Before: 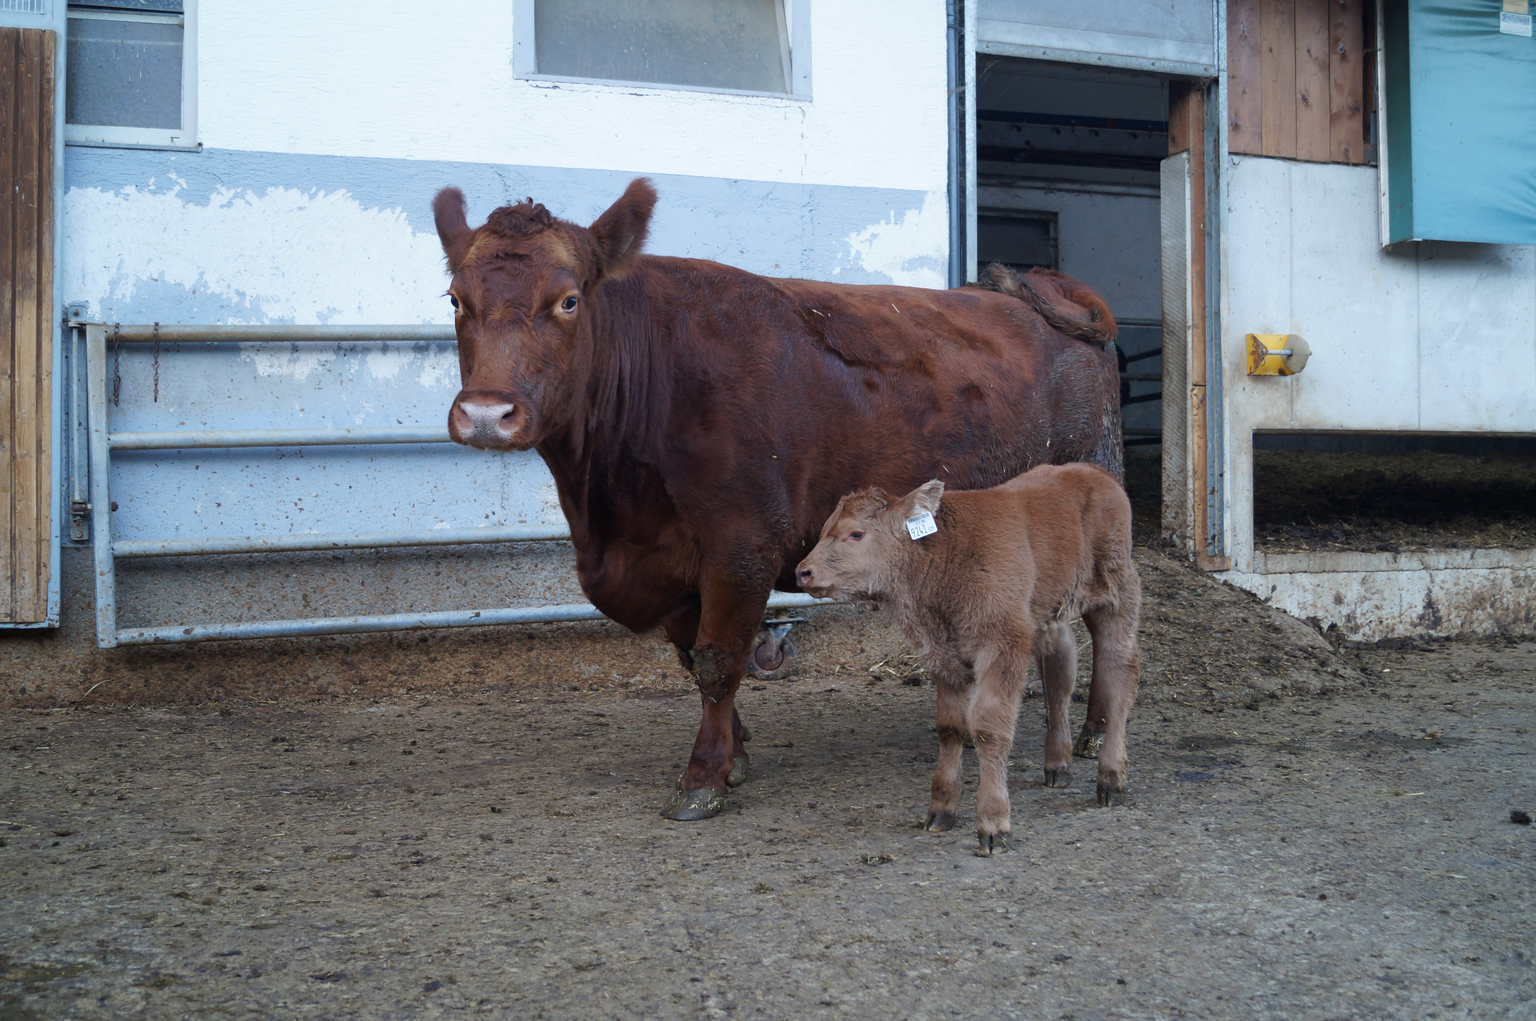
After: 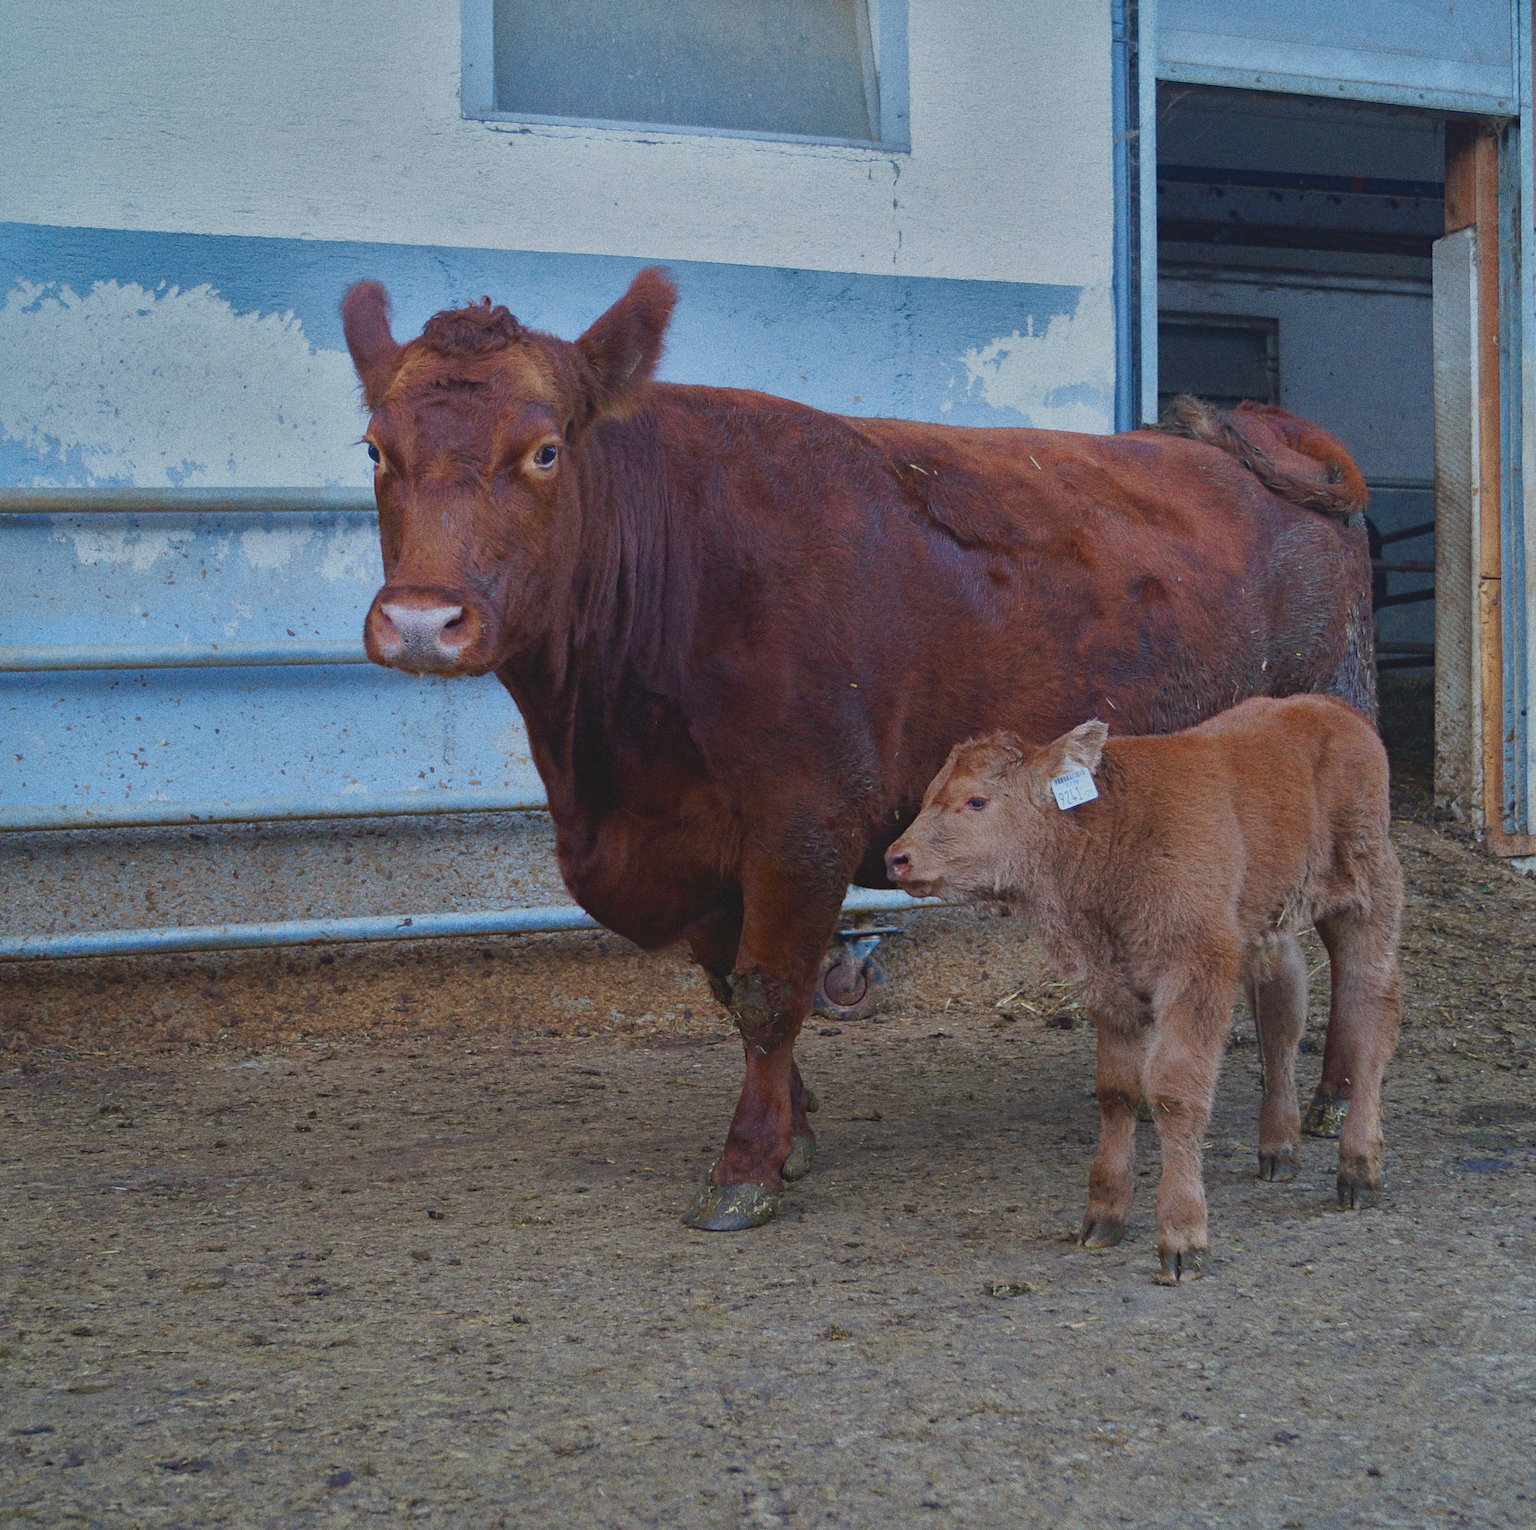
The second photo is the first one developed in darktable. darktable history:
contrast brightness saturation: contrast -0.19, saturation 0.19
crop and rotate: left 13.409%, right 19.924%
haze removal: compatibility mode true, adaptive false
shadows and highlights: shadows -19.91, highlights -73.15
grain: coarseness 0.09 ISO, strength 40%
vibrance: vibrance 10%
exposure: compensate highlight preservation false
